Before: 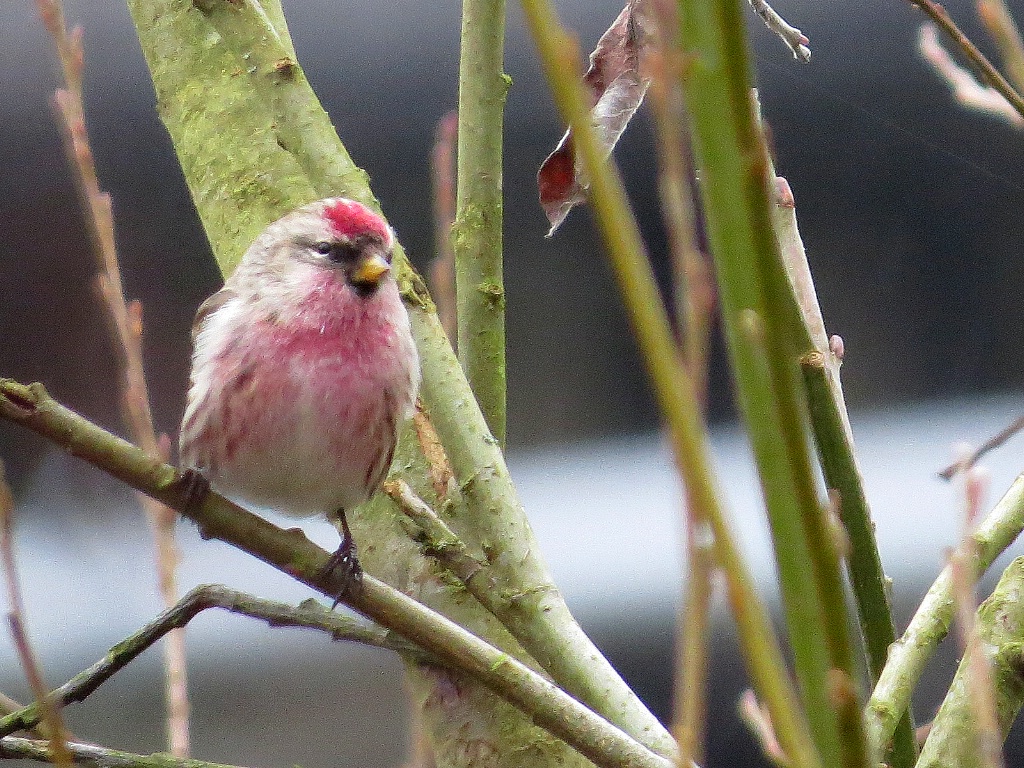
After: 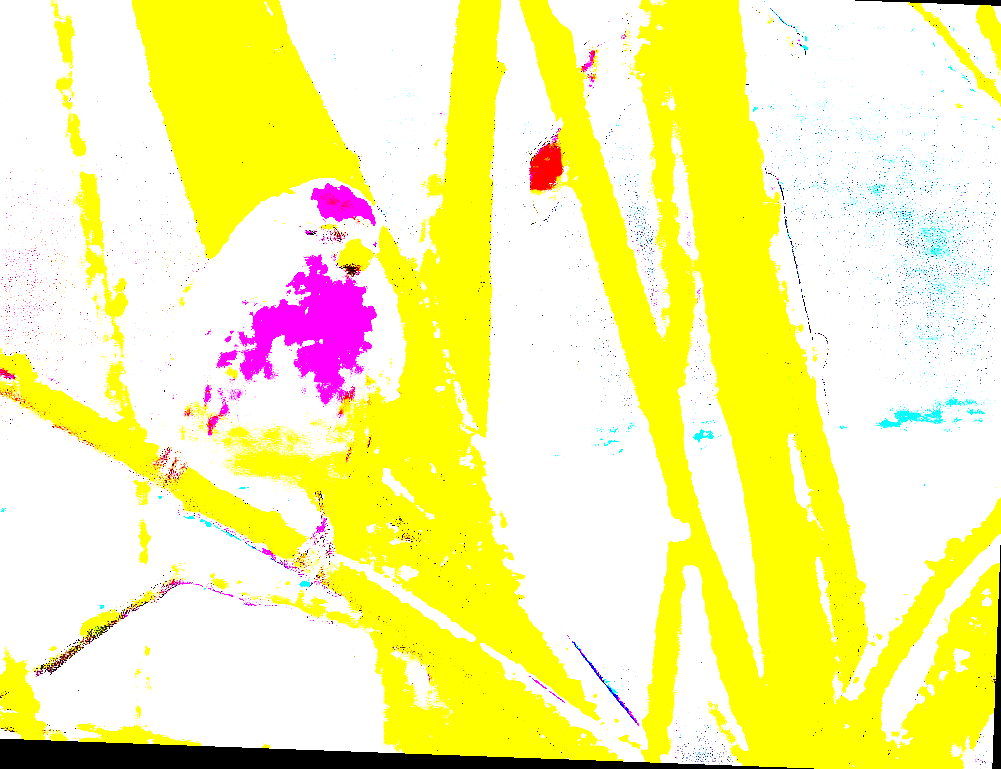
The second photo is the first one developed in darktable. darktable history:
sharpen: on, module defaults
crop and rotate: angle -2.1°, left 3.109%, top 3.875%, right 1.639%, bottom 0.575%
contrast brightness saturation: contrast 0.315, brightness -0.08, saturation 0.172
tone equalizer: -8 EV -1.09 EV, -7 EV -0.998 EV, -6 EV -0.833 EV, -5 EV -0.574 EV, -3 EV 0.548 EV, -2 EV 0.877 EV, -1 EV 0.995 EV, +0 EV 1.08 EV, edges refinement/feathering 500, mask exposure compensation -1.57 EV, preserve details no
levels: levels [0.012, 0.367, 0.697]
exposure: black level correction 0, exposure 4.057 EV, compensate exposure bias true, compensate highlight preservation false
color balance rgb: linear chroma grading › highlights 99.012%, linear chroma grading › global chroma 23.563%, perceptual saturation grading › global saturation 20%, perceptual saturation grading › highlights -24.812%, perceptual saturation grading › shadows 25.824%, global vibrance 30.327%, contrast 10.614%
